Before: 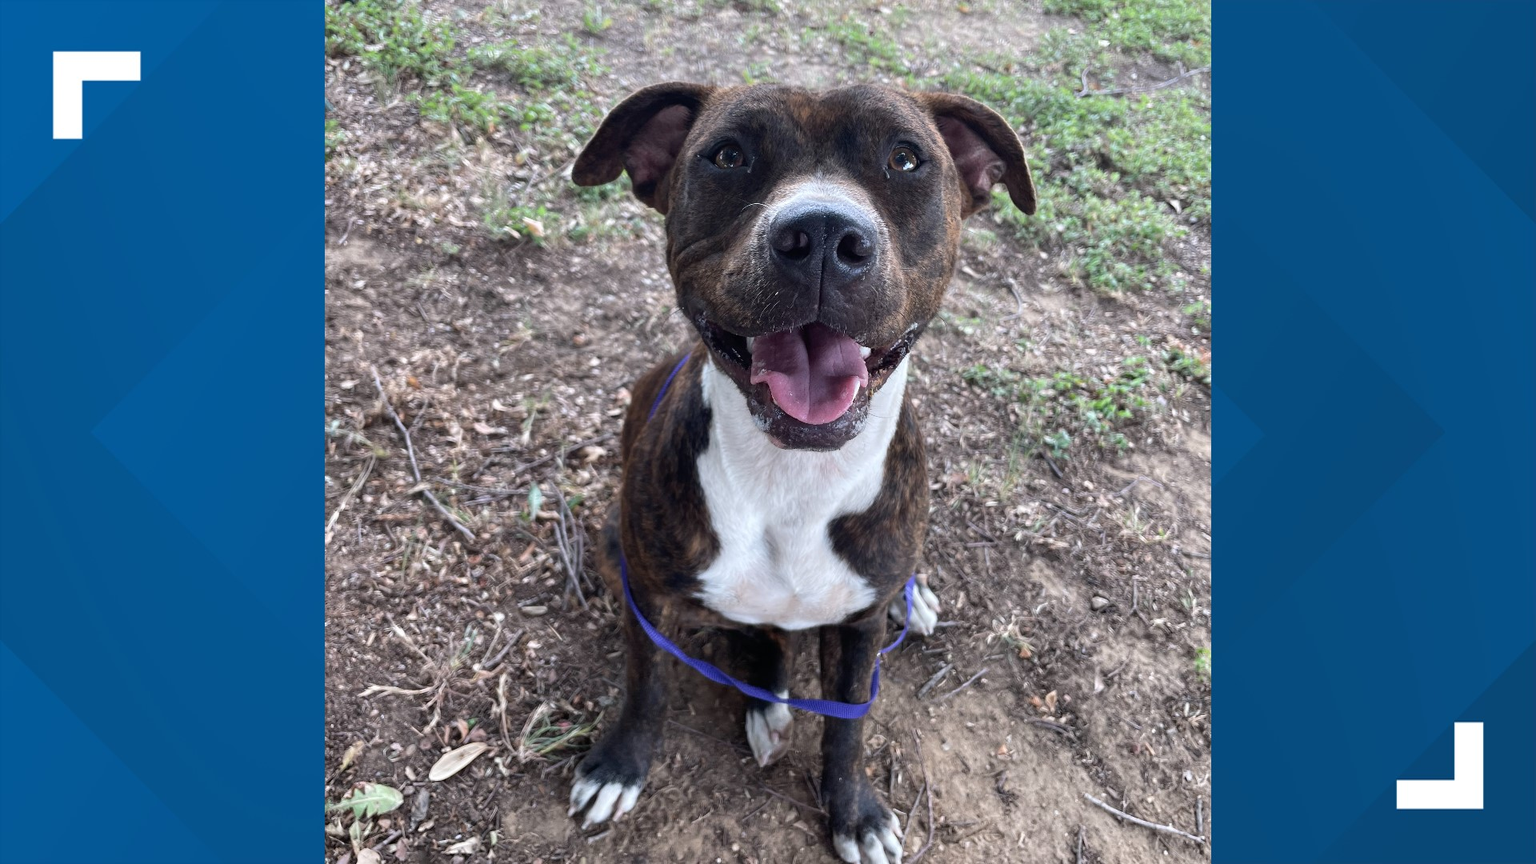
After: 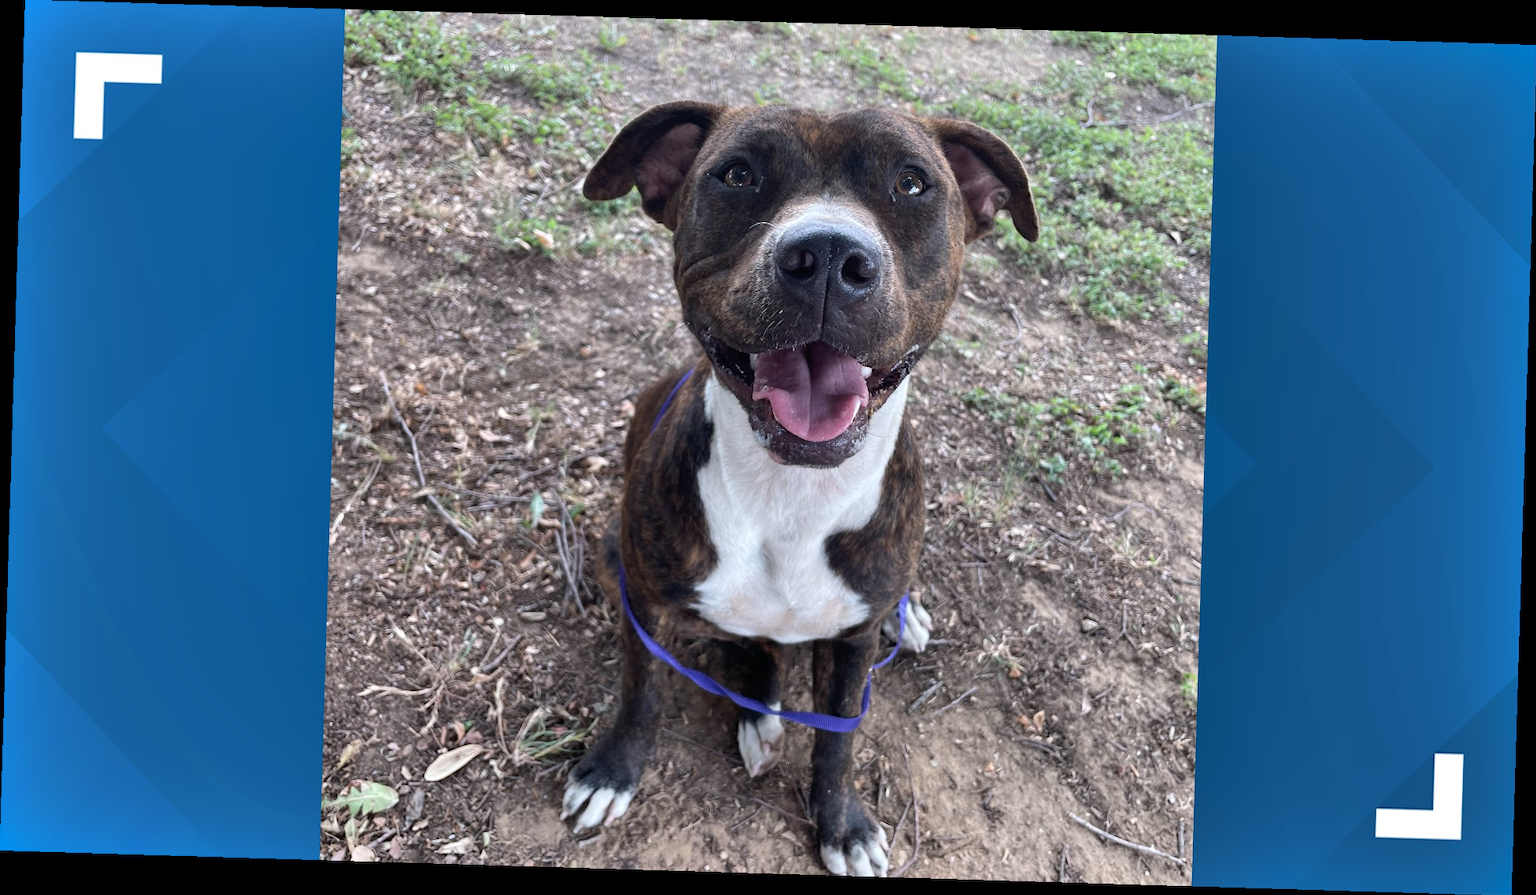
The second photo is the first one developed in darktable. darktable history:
shadows and highlights: shadows color adjustment 97.66%, soften with gaussian
rotate and perspective: rotation 1.72°, automatic cropping off
